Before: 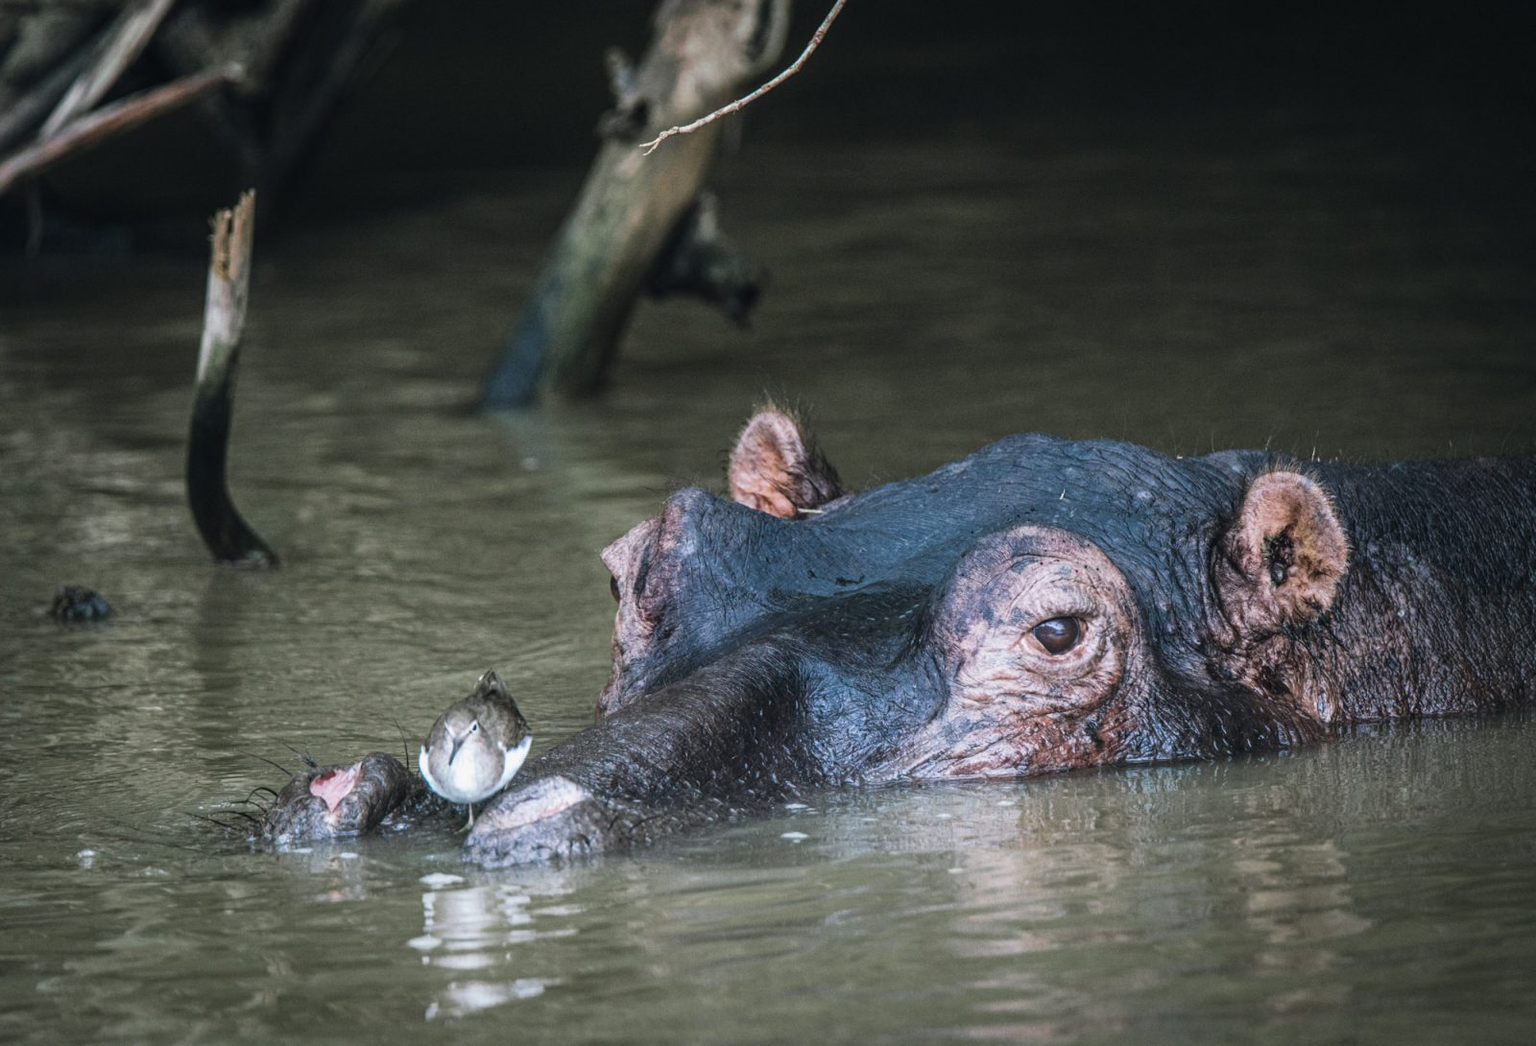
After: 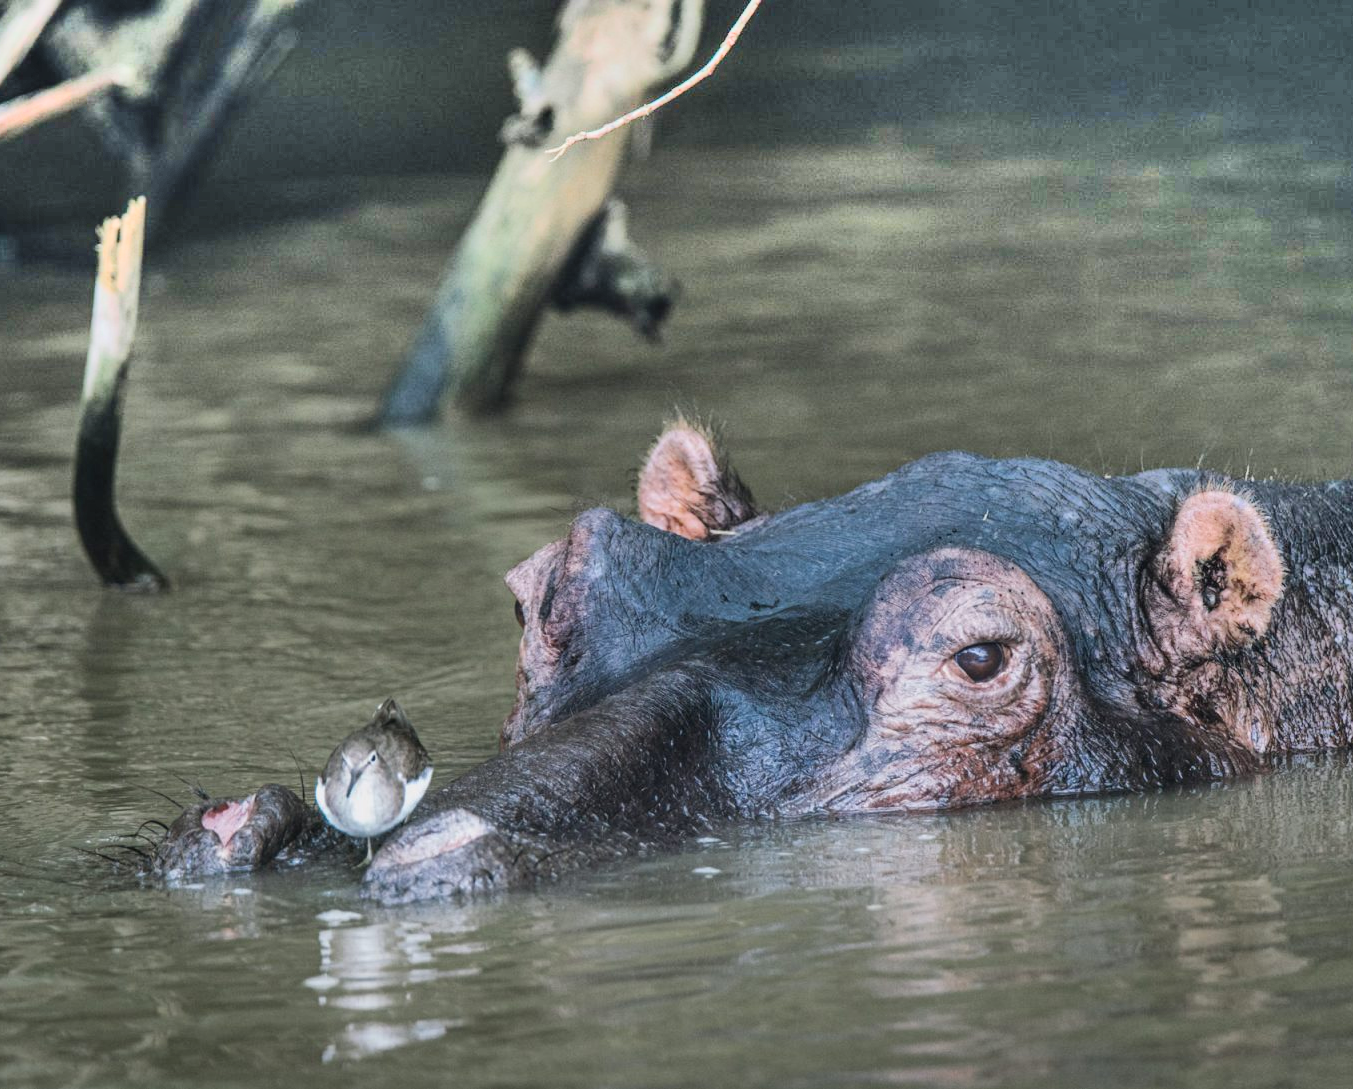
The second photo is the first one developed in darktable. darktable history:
shadows and highlights: radius 123.89, shadows 98.73, white point adjustment -3.19, highlights -98.95, soften with gaussian
crop: left 7.602%, right 7.785%
